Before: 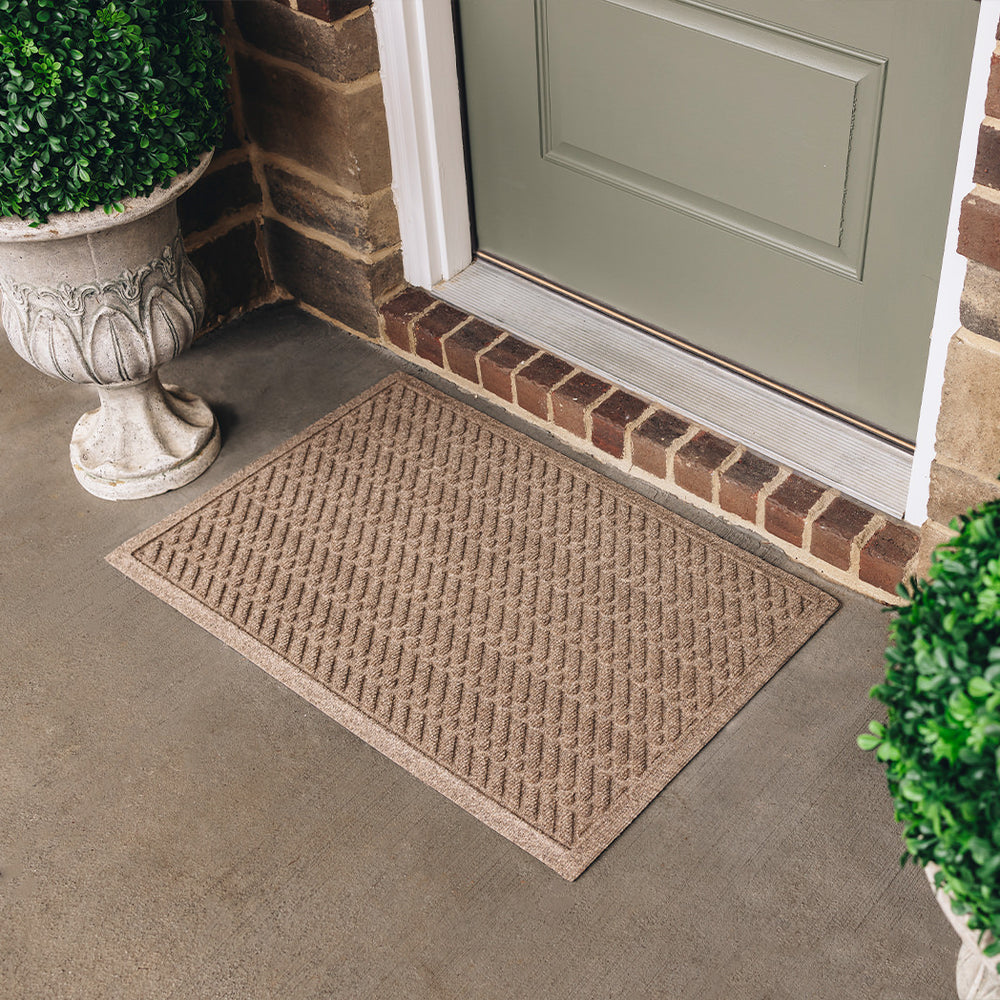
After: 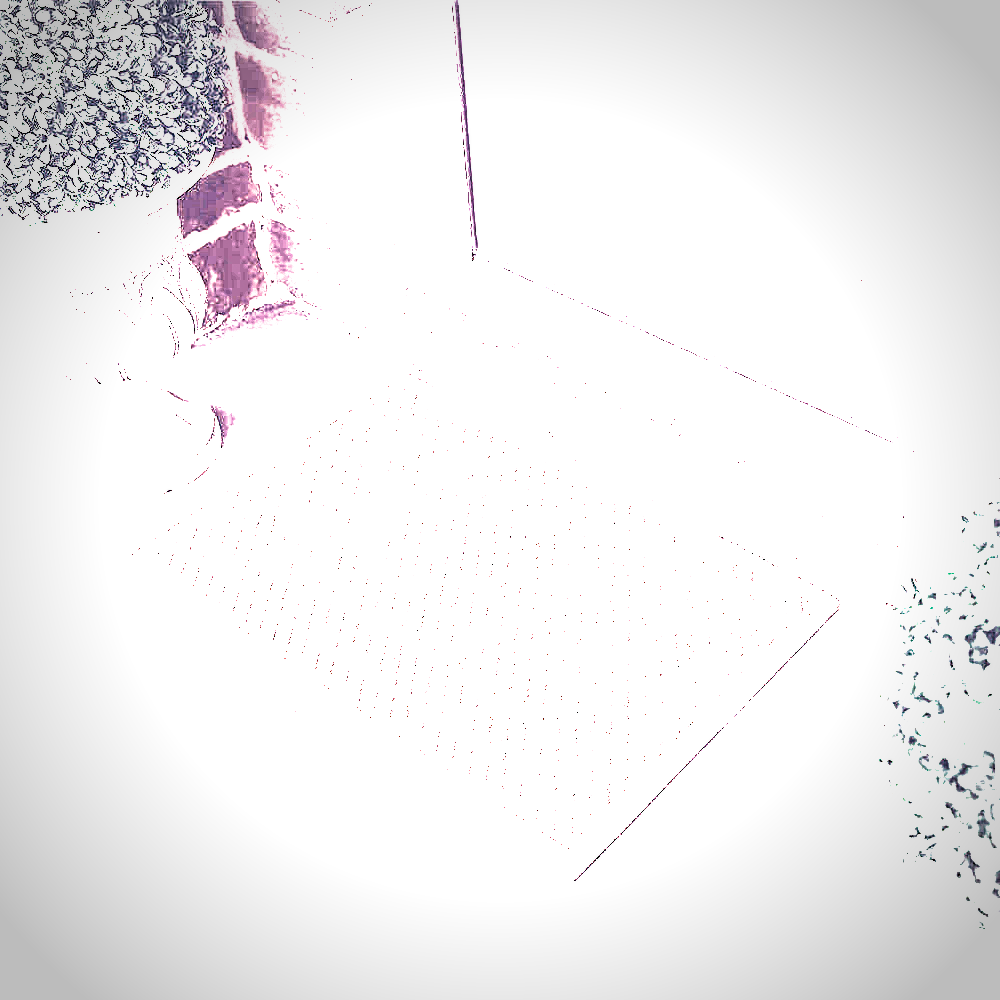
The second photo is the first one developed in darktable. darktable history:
white balance: red 2.229, blue 1.46
highlight reconstruction: on, module defaults
color calibration "scene-referred default": x 0.37, y 0.382, temperature 4313.32 K
lens correction: scale 1, crop 1, focal 35, aperture 4.5, distance 0.45, camera "Canon EOS RP", lens "Canon RF 35mm F1.8 MACRO IS STM"
exposure: black level correction 0, exposure 2.138 EV, compensate exposure bias true, compensate highlight preservation false
filmic rgb: black relative exposure -1 EV, white relative exposure 2.05 EV, hardness 1.52, contrast 2.25, enable highlight reconstruction true
haze removal: compatibility mode true, adaptive false
velvia: on, module defaults
local contrast: highlights 25%, shadows 75%, midtone range 0.75
rgb curve: curves: ch0 [(0, 0) (0.415, 0.237) (1, 1)]
sharpen: on, module defaults
vignetting: on, module defaults
